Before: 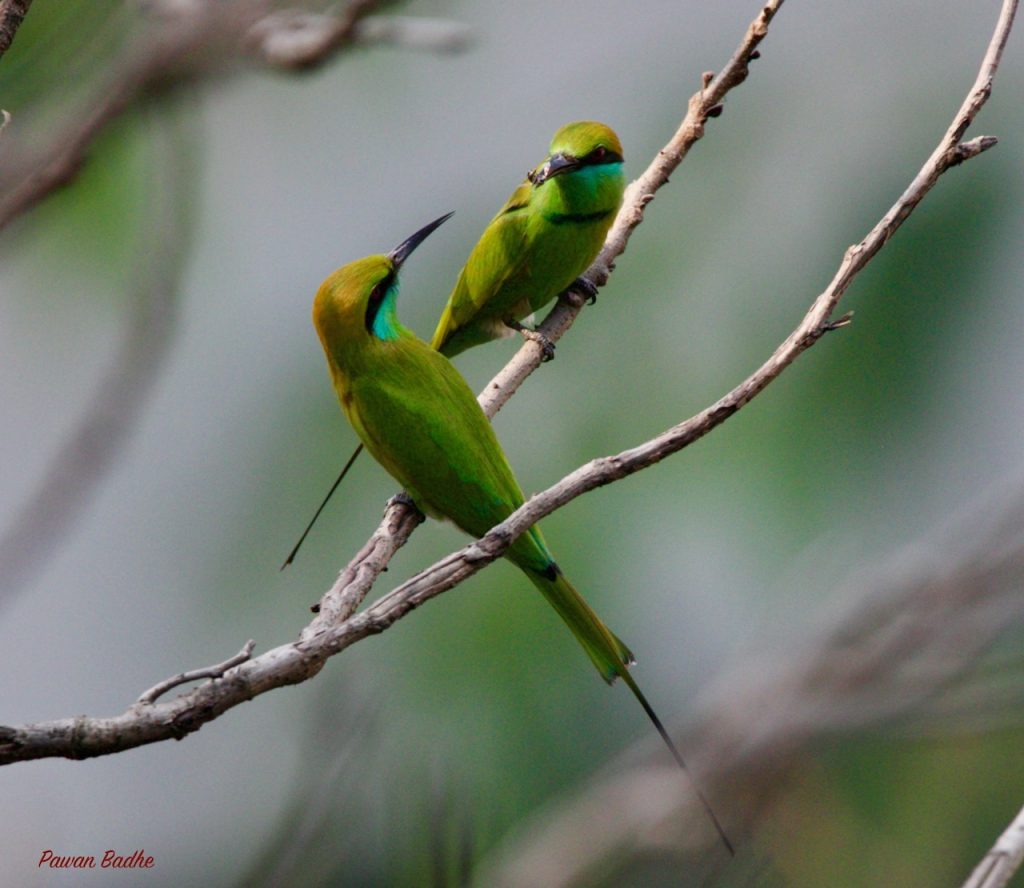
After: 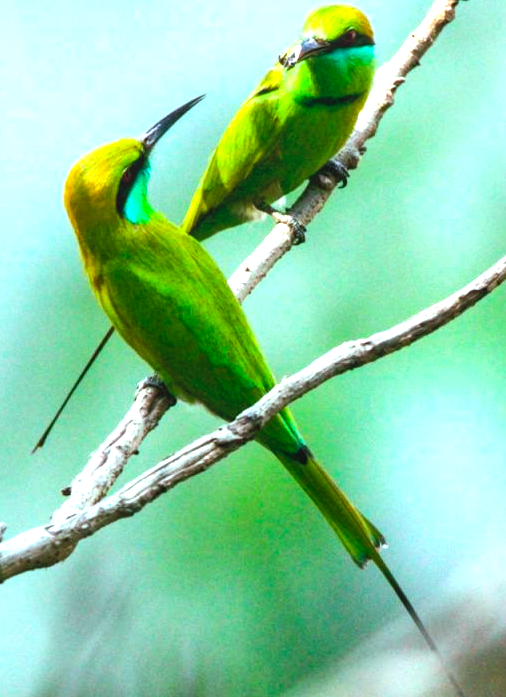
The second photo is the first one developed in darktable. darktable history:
shadows and highlights: shadows 43.06, highlights 6.94
tone equalizer: -8 EV -0.75 EV, -7 EV -0.7 EV, -6 EV -0.6 EV, -5 EV -0.4 EV, -3 EV 0.4 EV, -2 EV 0.6 EV, -1 EV 0.7 EV, +0 EV 0.75 EV, edges refinement/feathering 500, mask exposure compensation -1.57 EV, preserve details no
exposure: exposure 1.089 EV, compensate highlight preservation false
crop and rotate: angle 0.02°, left 24.353%, top 13.219%, right 26.156%, bottom 8.224%
local contrast: detail 110%
color balance rgb: shadows lift › chroma 11.71%, shadows lift › hue 133.46°, highlights gain › chroma 4%, highlights gain › hue 200.2°, perceptual saturation grading › global saturation 18.05%
